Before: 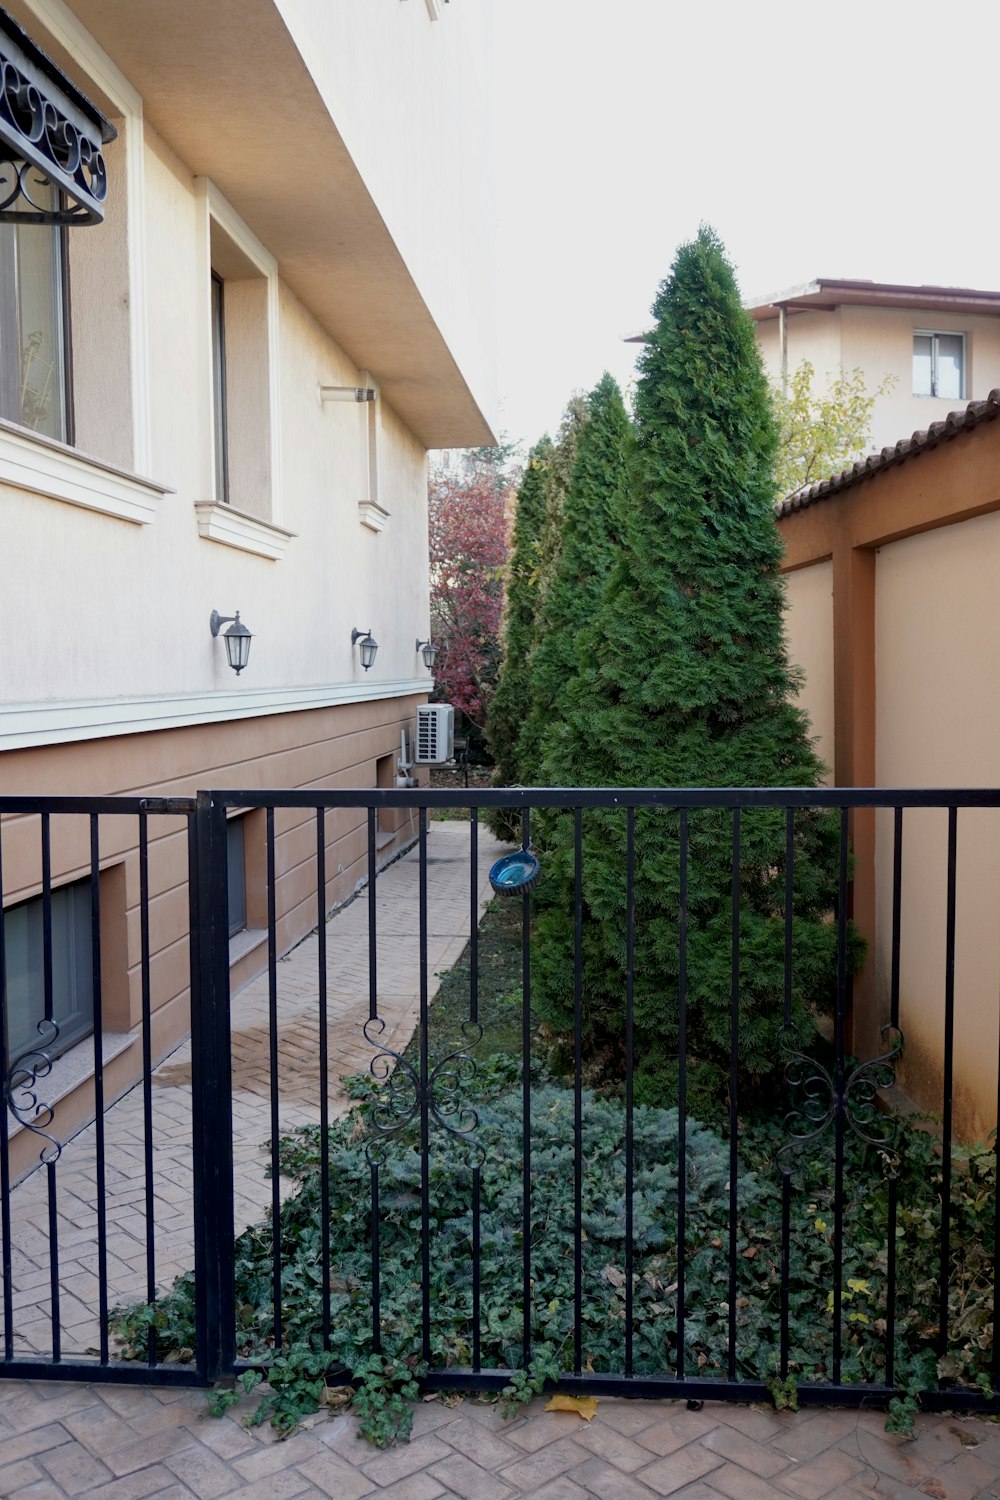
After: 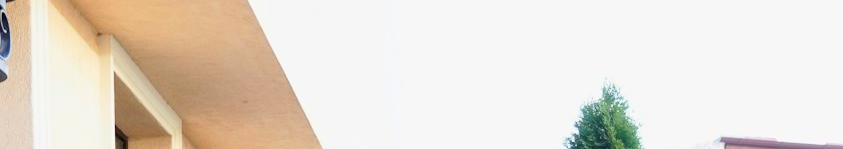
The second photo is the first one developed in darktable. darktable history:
crop and rotate: left 9.644%, top 9.491%, right 6.021%, bottom 80.509%
contrast brightness saturation: contrast 0.24, brightness 0.26, saturation 0.39
